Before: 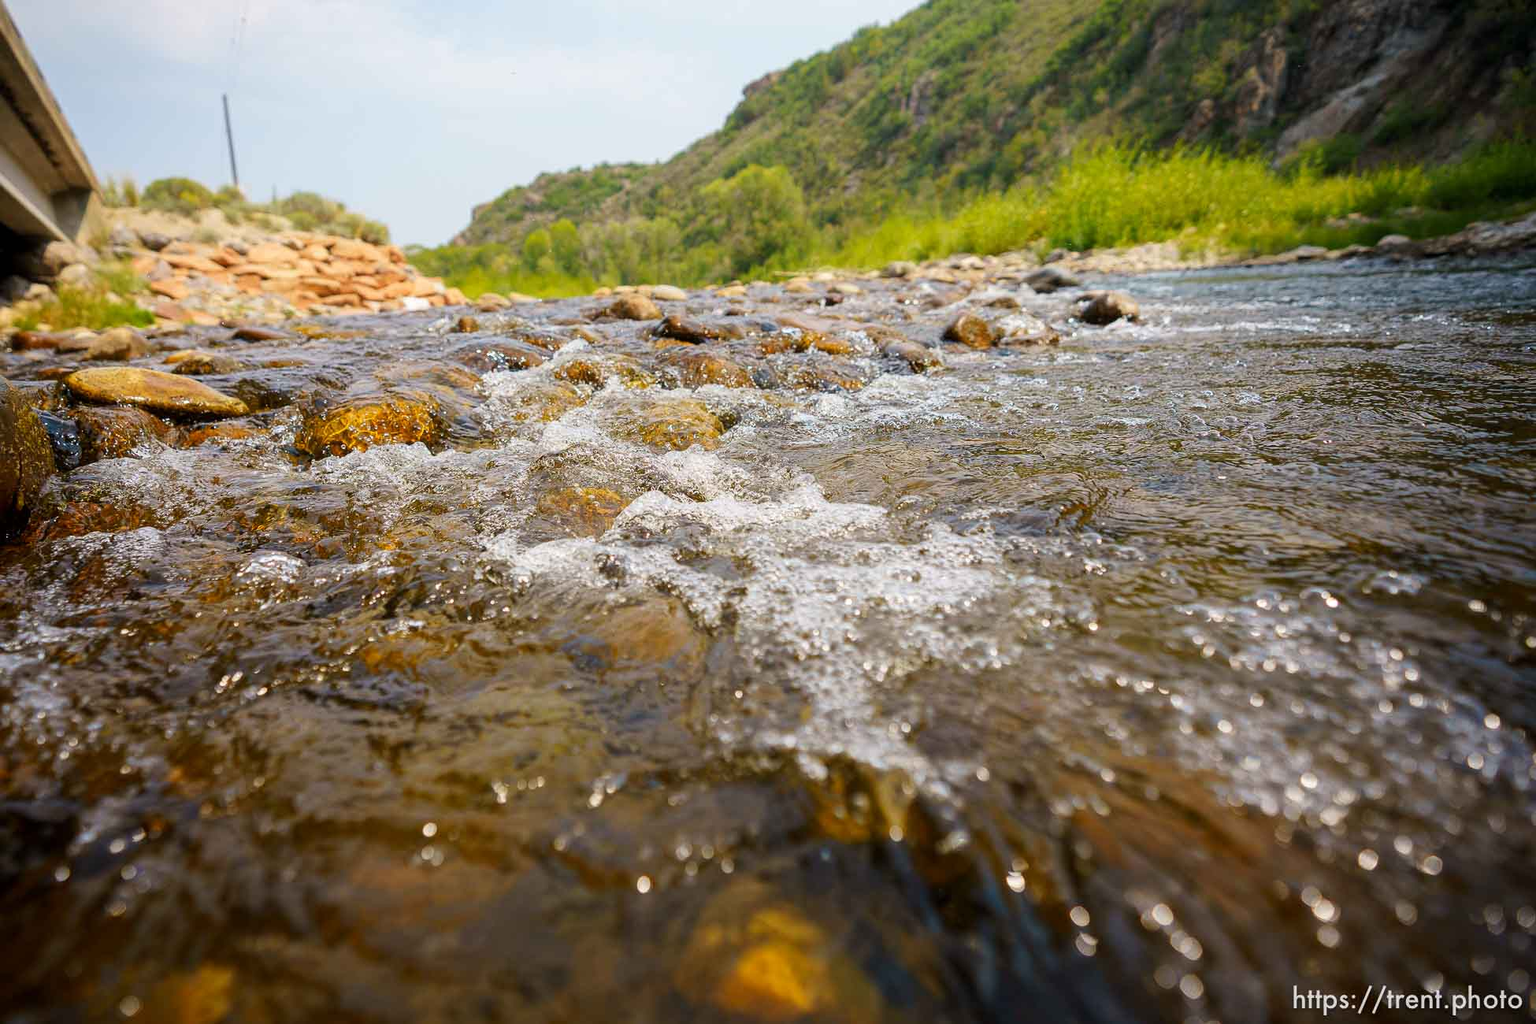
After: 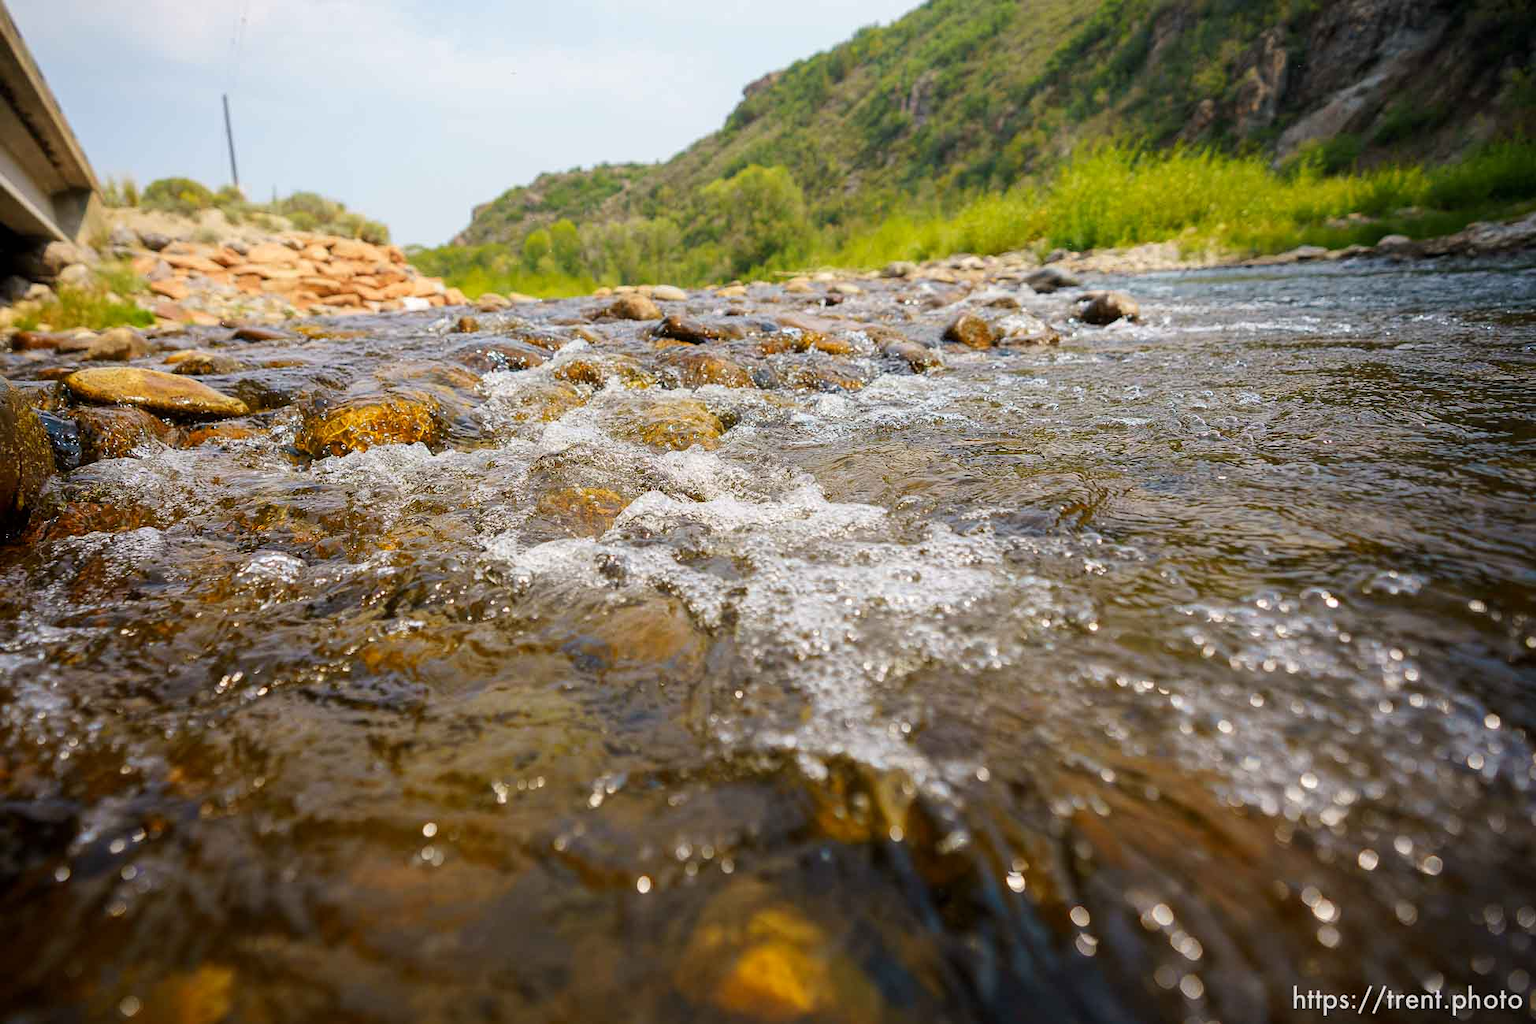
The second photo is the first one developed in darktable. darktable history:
exposure: exposure -0.042 EV, compensate highlight preservation false
levels: levels [0, 0.492, 0.984]
